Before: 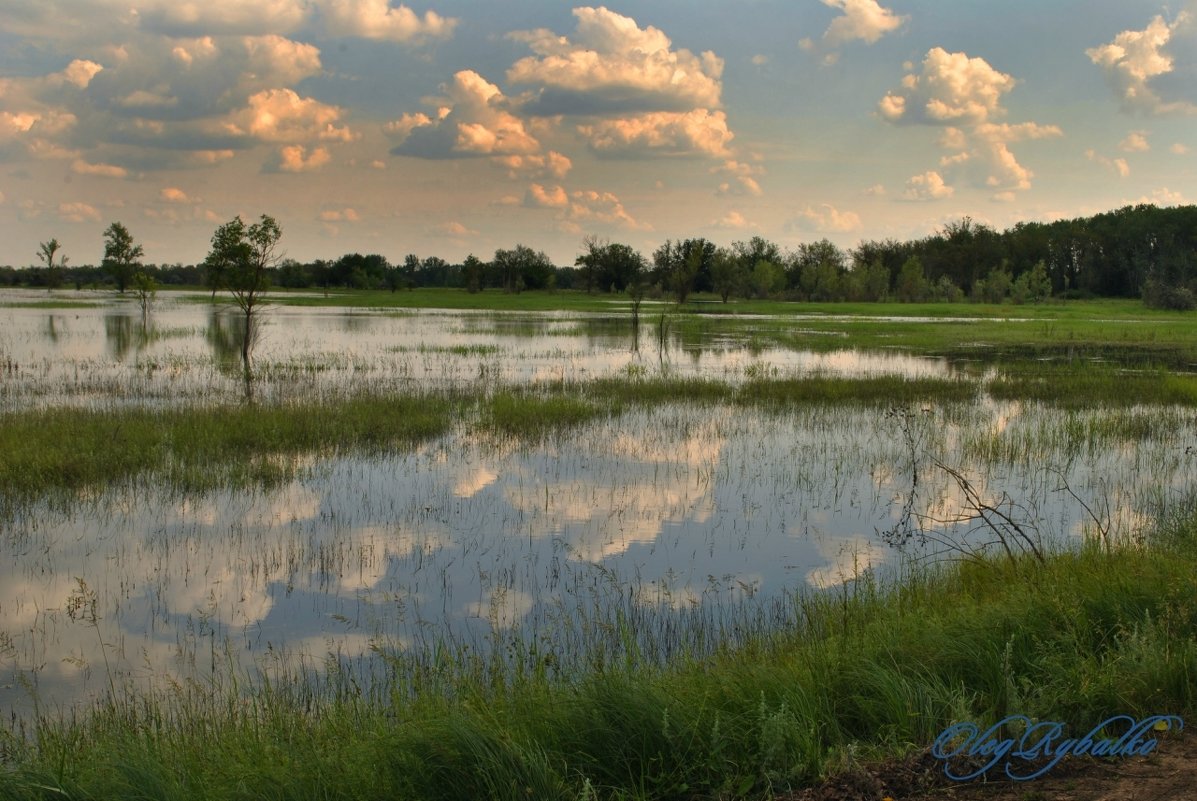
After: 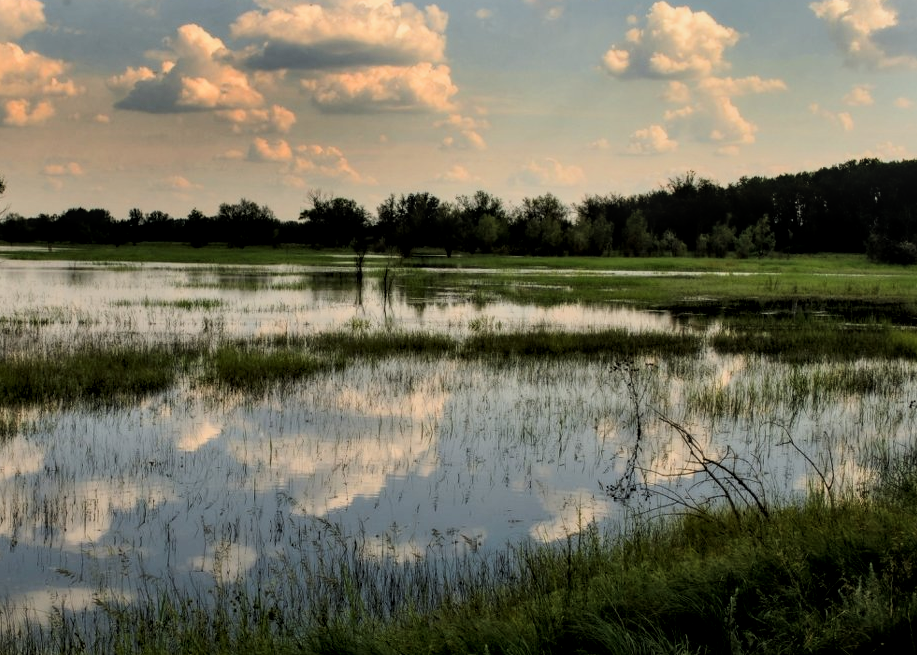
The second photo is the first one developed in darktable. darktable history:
contrast equalizer: octaves 7, y [[0.502, 0.505, 0.512, 0.529, 0.564, 0.588], [0.5 ×6], [0.502, 0.505, 0.512, 0.529, 0.564, 0.588], [0, 0.001, 0.001, 0.004, 0.008, 0.011], [0, 0.001, 0.001, 0.004, 0.008, 0.011]], mix -1
crop: left 23.095%, top 5.827%, bottom 11.854%
filmic rgb: black relative exposure -5 EV, hardness 2.88, contrast 1.5
local contrast: detail 130%
